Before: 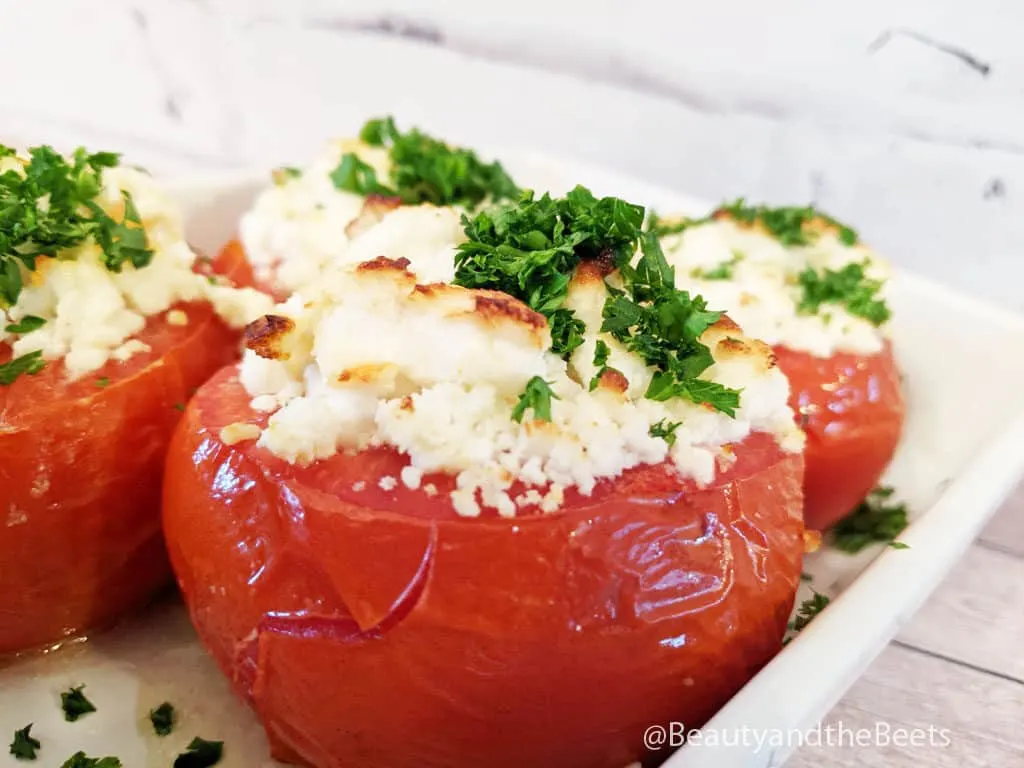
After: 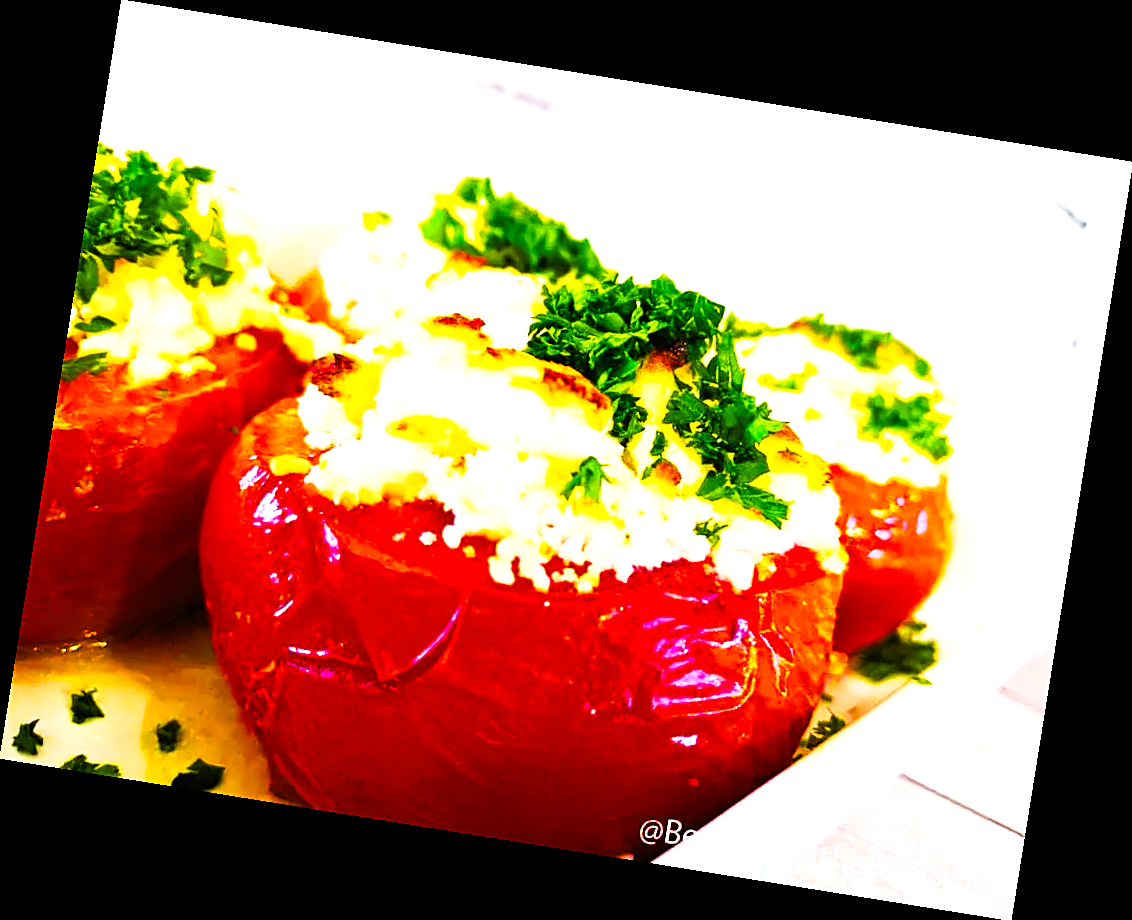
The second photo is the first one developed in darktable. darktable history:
sharpen: on, module defaults
rotate and perspective: rotation 9.12°, automatic cropping off
tone curve: curves: ch0 [(0, 0) (0.003, 0.011) (0.011, 0.019) (0.025, 0.03) (0.044, 0.045) (0.069, 0.061) (0.1, 0.085) (0.136, 0.119) (0.177, 0.159) (0.224, 0.205) (0.277, 0.261) (0.335, 0.329) (0.399, 0.407) (0.468, 0.508) (0.543, 0.606) (0.623, 0.71) (0.709, 0.815) (0.801, 0.903) (0.898, 0.957) (1, 1)], preserve colors none
color balance rgb: linear chroma grading › global chroma 20%, perceptual saturation grading › global saturation 65%, perceptual saturation grading › highlights 50%, perceptual saturation grading › shadows 30%, perceptual brilliance grading › global brilliance 12%, perceptual brilliance grading › highlights 15%, global vibrance 20%
